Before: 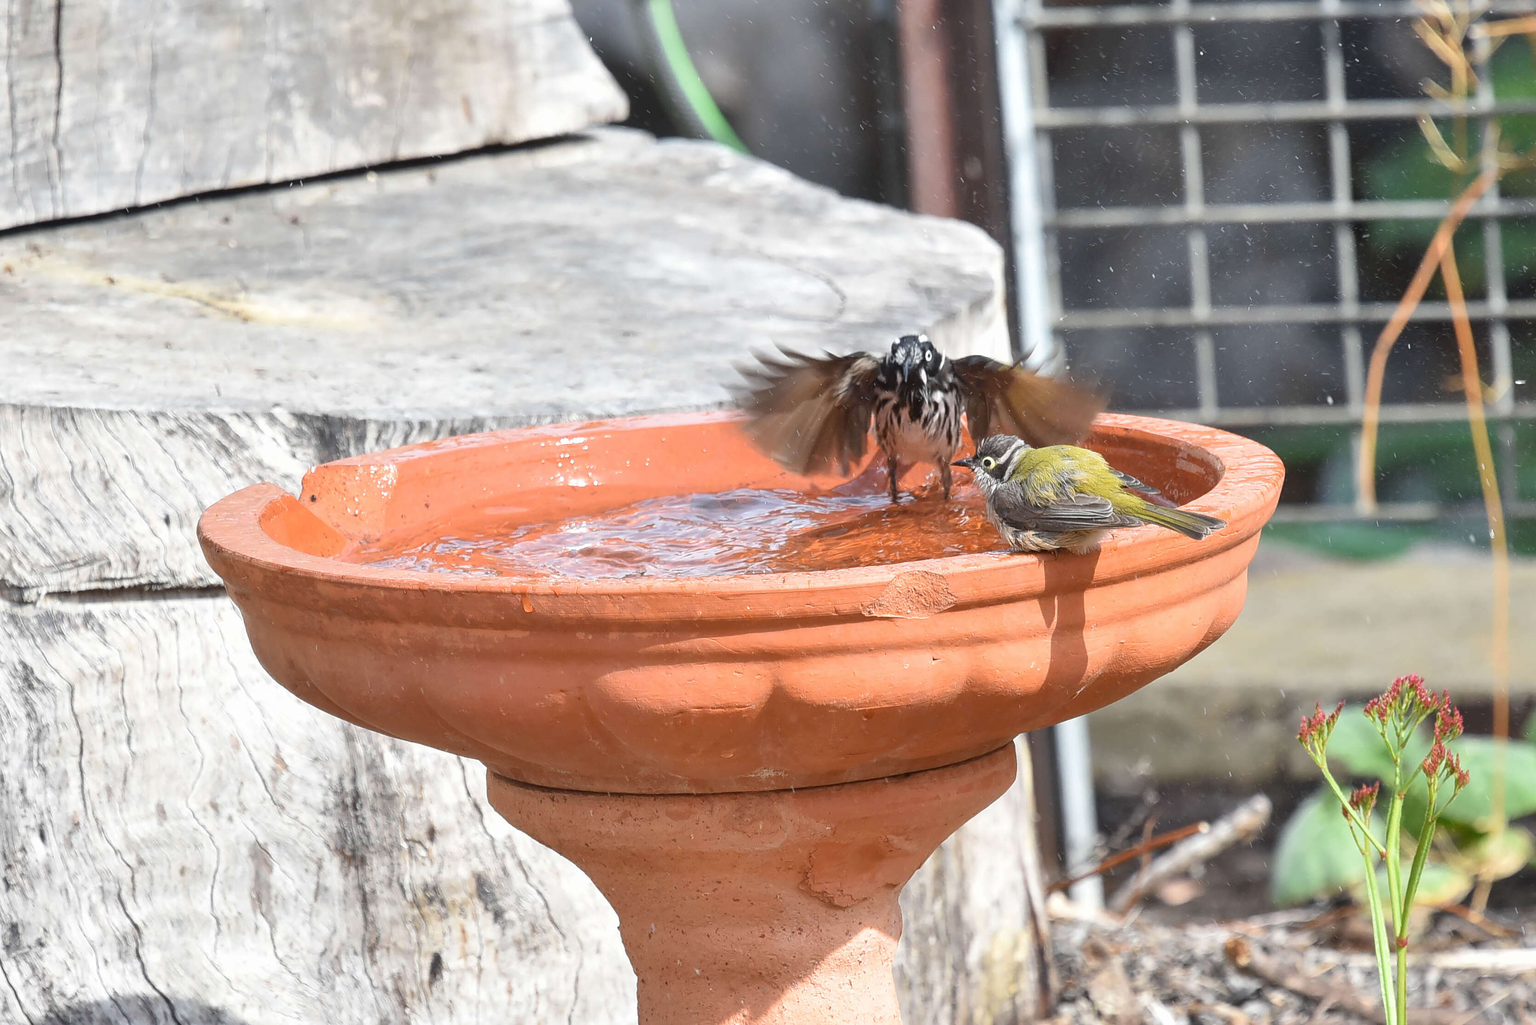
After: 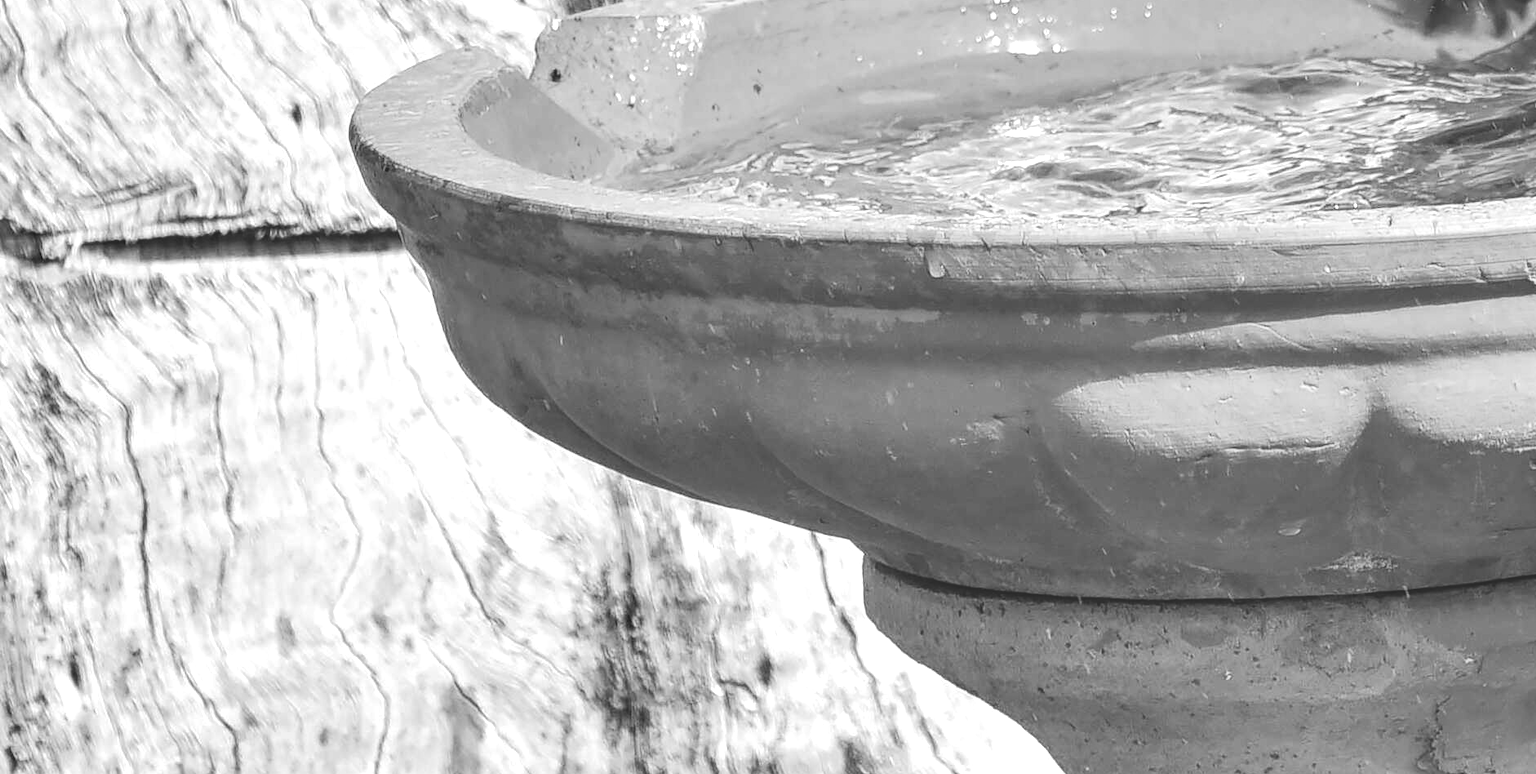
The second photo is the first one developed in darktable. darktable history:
color correction: highlights a* 5.62, highlights b* 33.57, shadows a* -25.86, shadows b* 4.02
crop: top 44.483%, right 43.593%, bottom 12.892%
tone curve: curves: ch0 [(0, 0) (0.003, 0.273) (0.011, 0.276) (0.025, 0.276) (0.044, 0.28) (0.069, 0.283) (0.1, 0.288) (0.136, 0.293) (0.177, 0.302) (0.224, 0.321) (0.277, 0.349) (0.335, 0.393) (0.399, 0.448) (0.468, 0.51) (0.543, 0.589) (0.623, 0.677) (0.709, 0.761) (0.801, 0.839) (0.898, 0.909) (1, 1)], preserve colors none
local contrast: highlights 60%, shadows 60%, detail 160%
monochrome: on, module defaults
